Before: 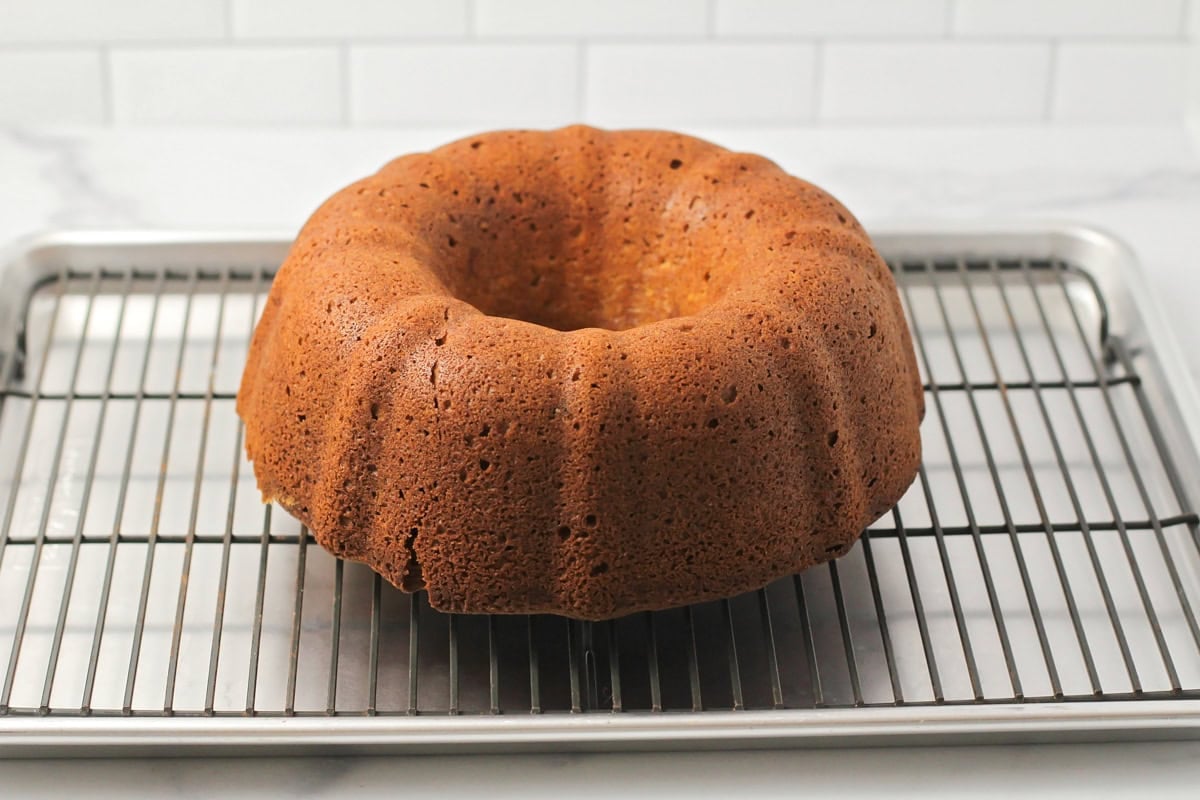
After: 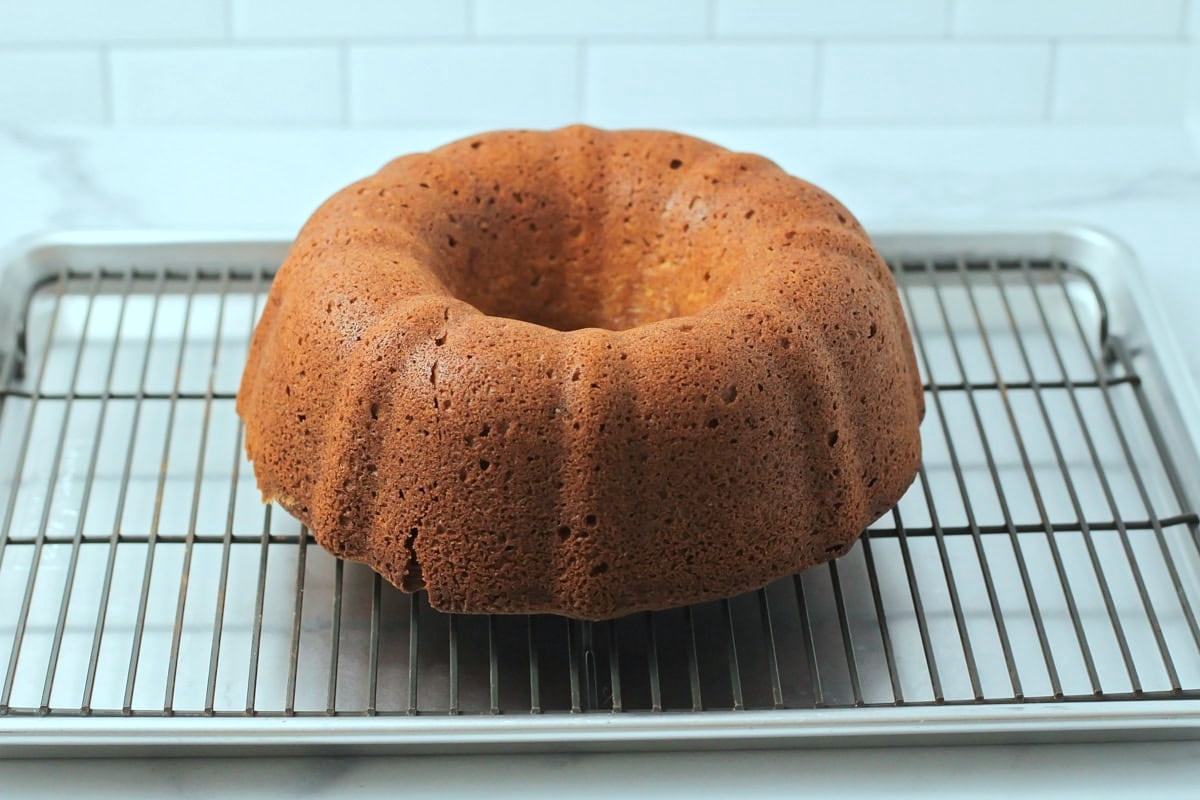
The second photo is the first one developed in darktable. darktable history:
color correction: highlights a* -10.16, highlights b* -9.89
